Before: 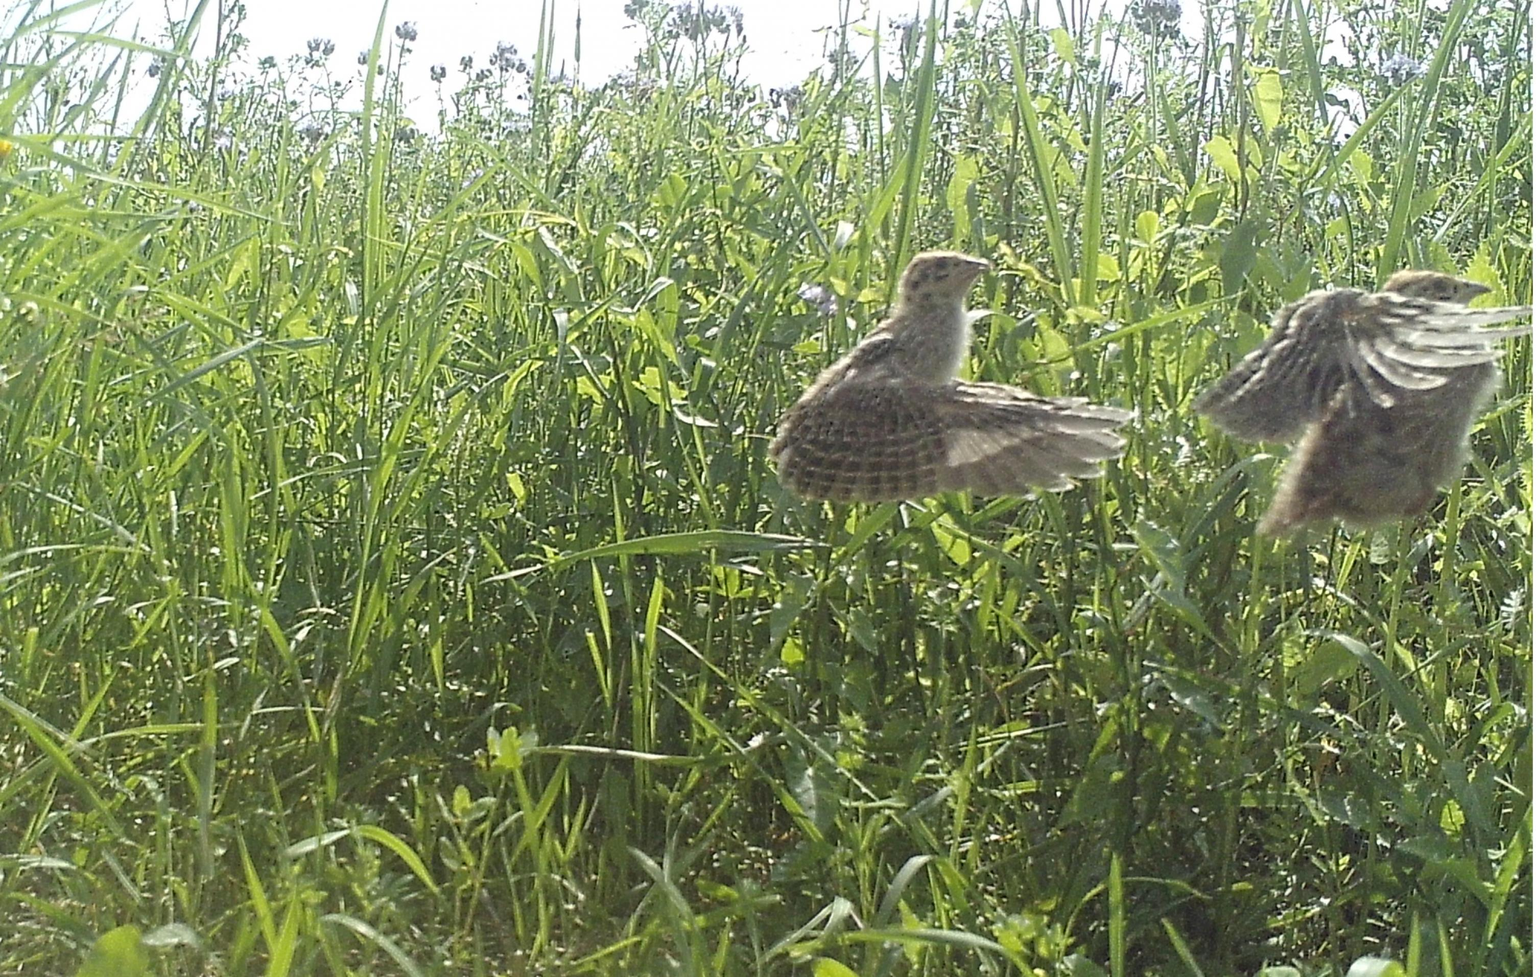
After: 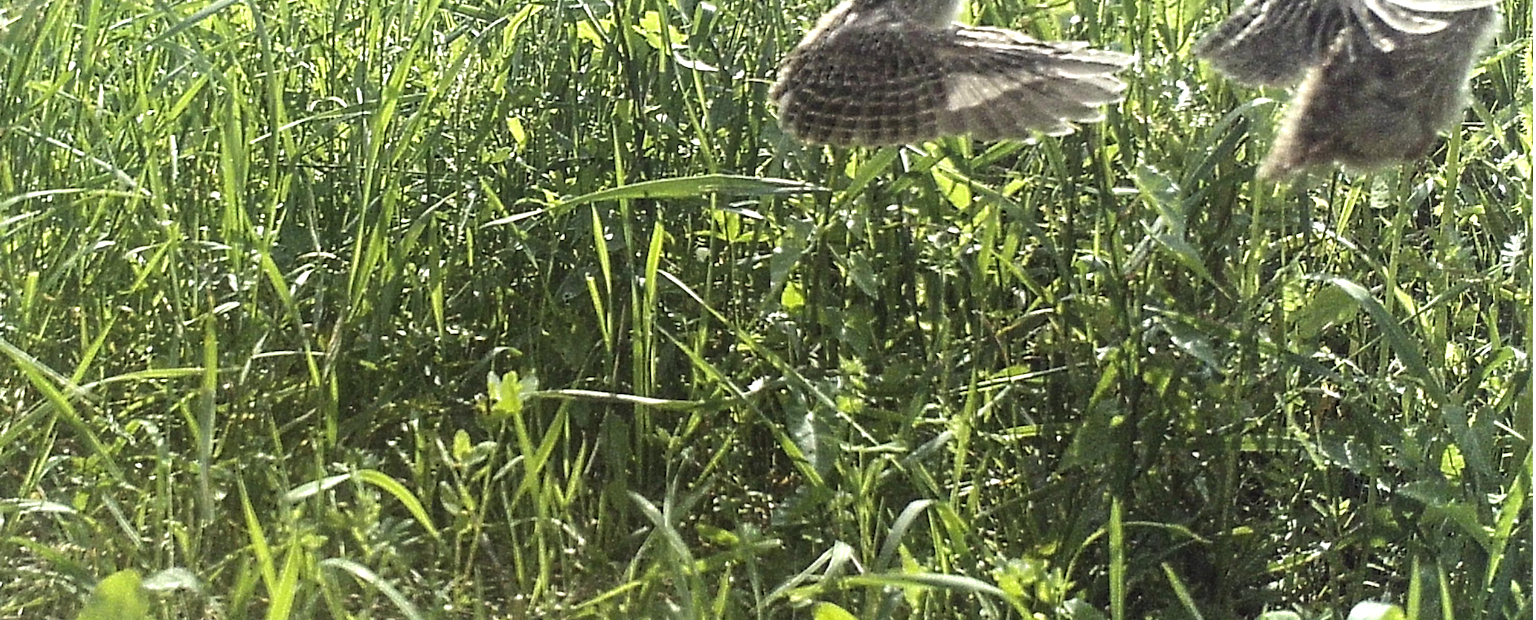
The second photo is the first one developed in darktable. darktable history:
local contrast: on, module defaults
tone equalizer: -8 EV -0.75 EV, -7 EV -0.7 EV, -6 EV -0.6 EV, -5 EV -0.4 EV, -3 EV 0.4 EV, -2 EV 0.6 EV, -1 EV 0.7 EV, +0 EV 0.75 EV, edges refinement/feathering 500, mask exposure compensation -1.57 EV, preserve details no
crop and rotate: top 36.435%
